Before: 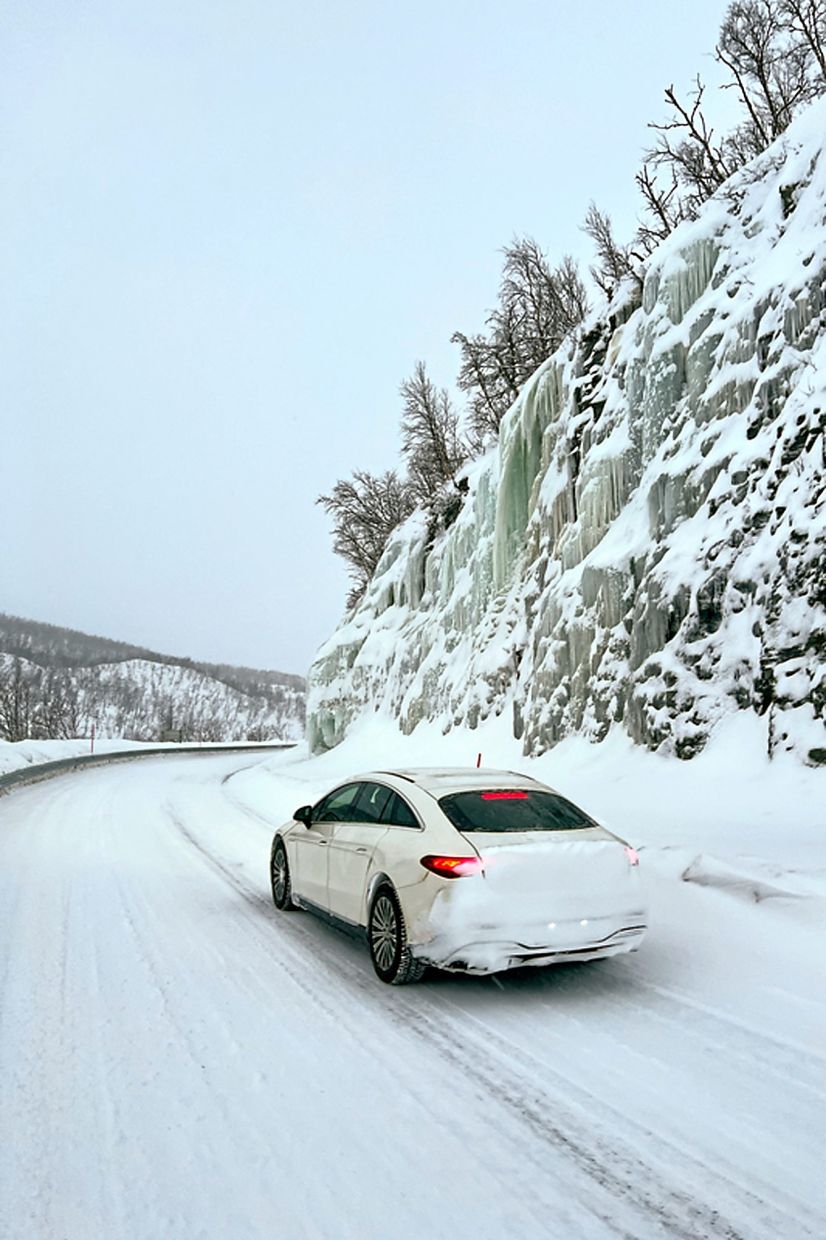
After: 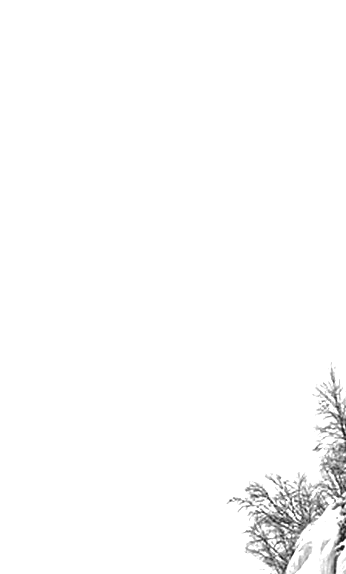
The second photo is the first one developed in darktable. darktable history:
monochrome: on, module defaults
exposure: black level correction -0.002, exposure 1.115 EV, compensate highlight preservation false
crop and rotate: left 10.817%, top 0.062%, right 47.194%, bottom 53.626%
